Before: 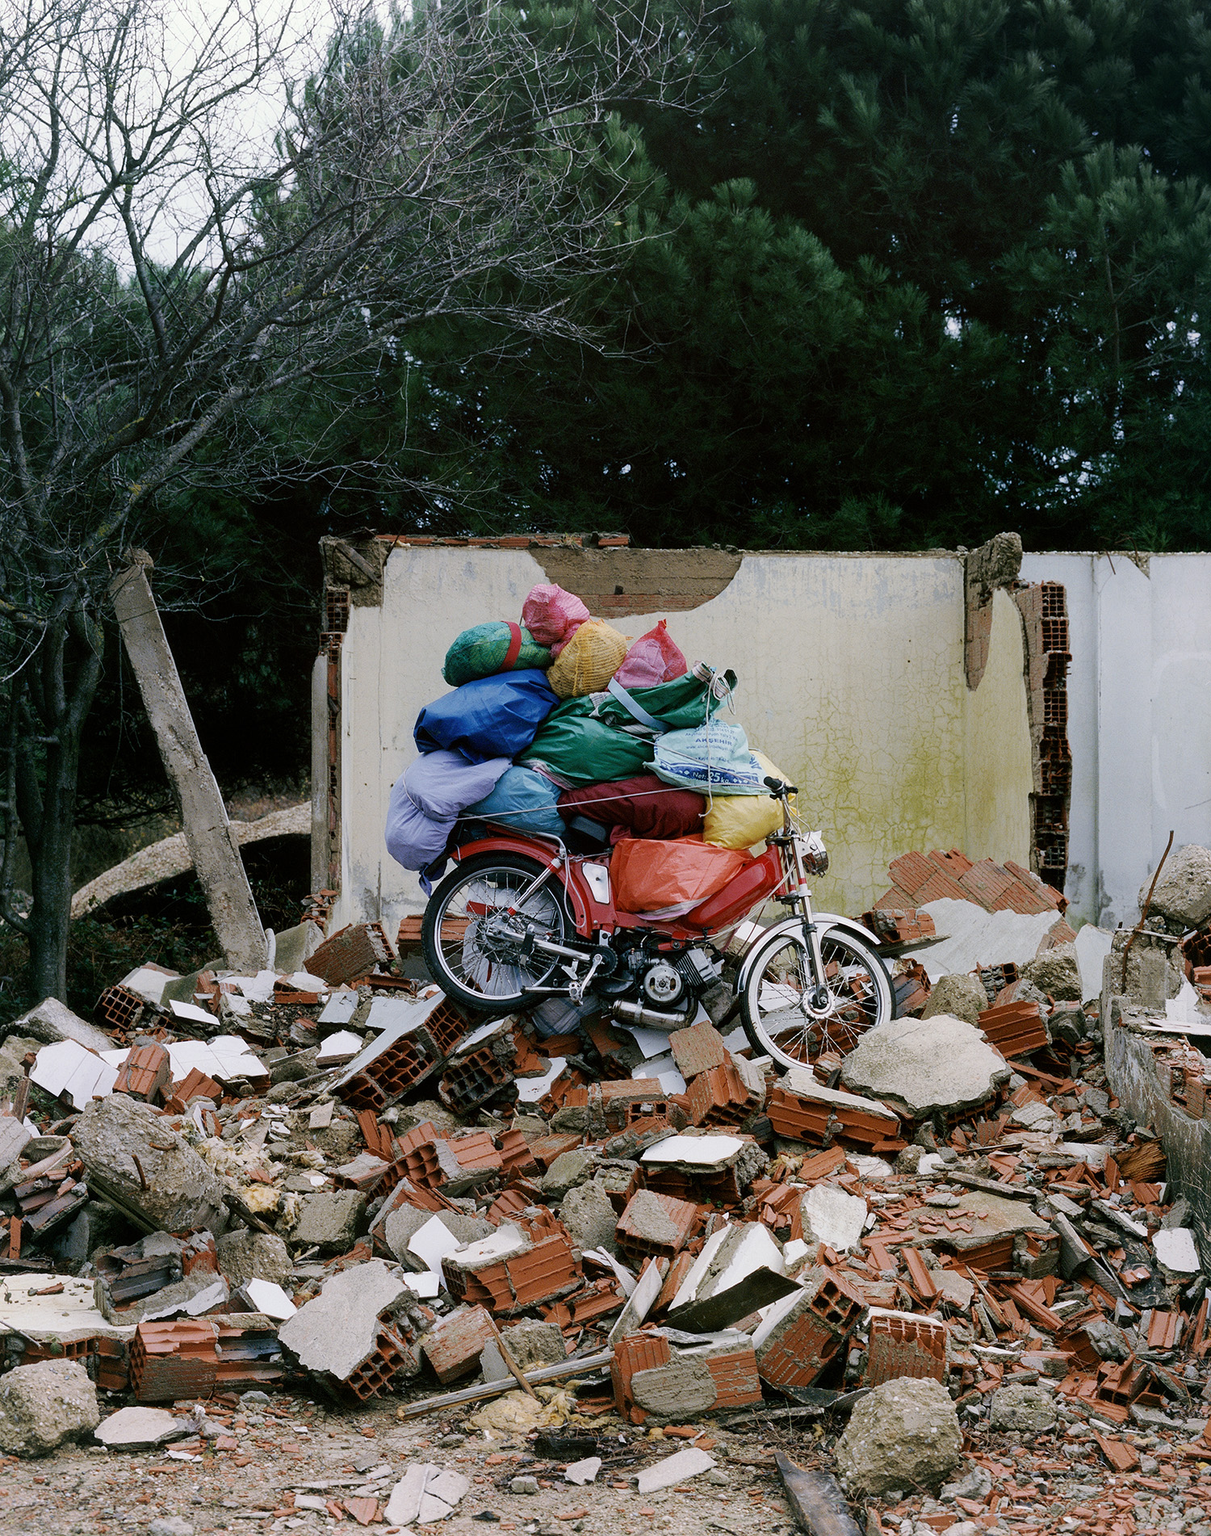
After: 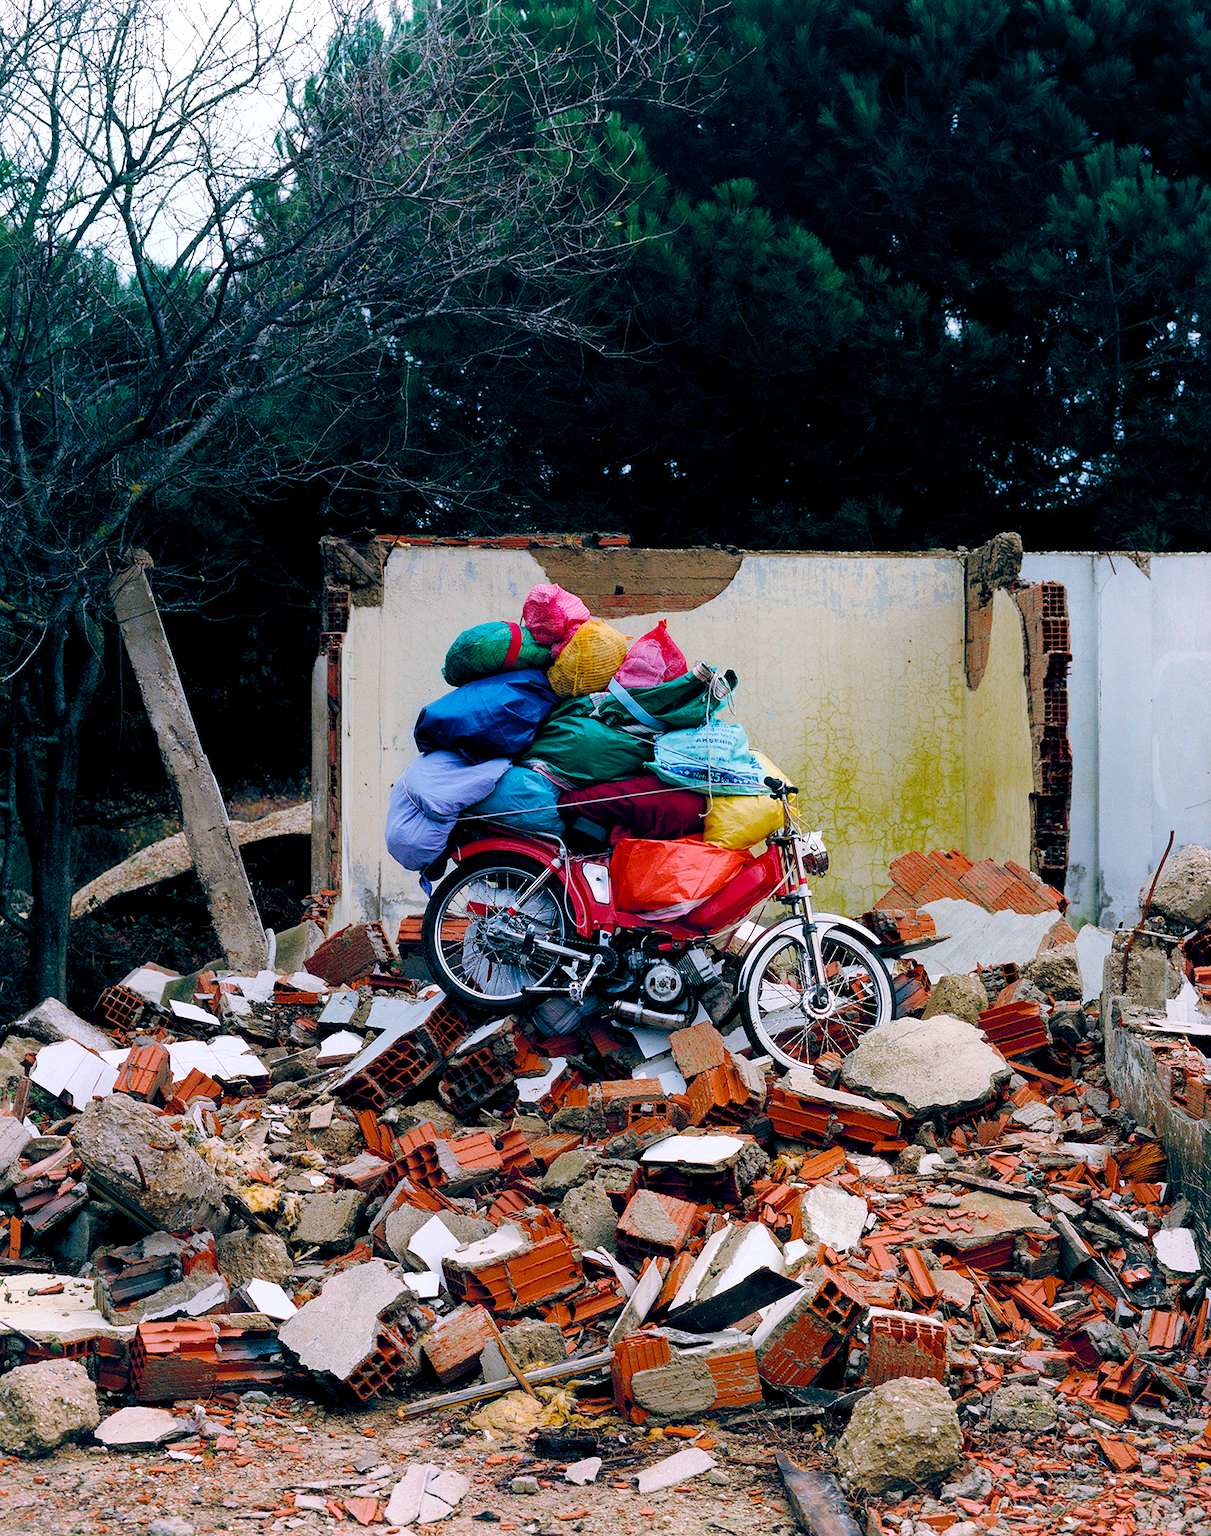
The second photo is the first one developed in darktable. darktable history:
color balance rgb: power › hue 328.35°, global offset › chroma 0.244%, global offset › hue 257.5°, linear chroma grading › global chroma 5.781%, perceptual saturation grading › global saturation 38.965%, global vibrance 30.585%, contrast 10.419%
